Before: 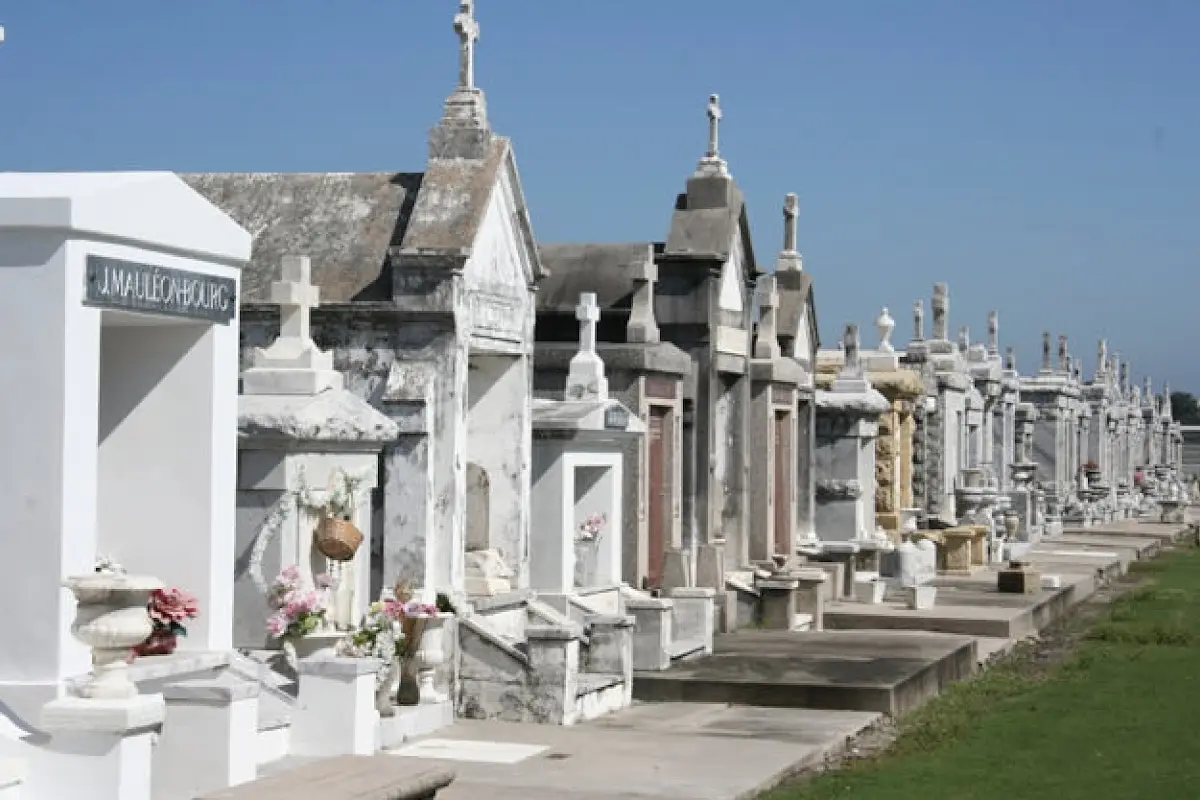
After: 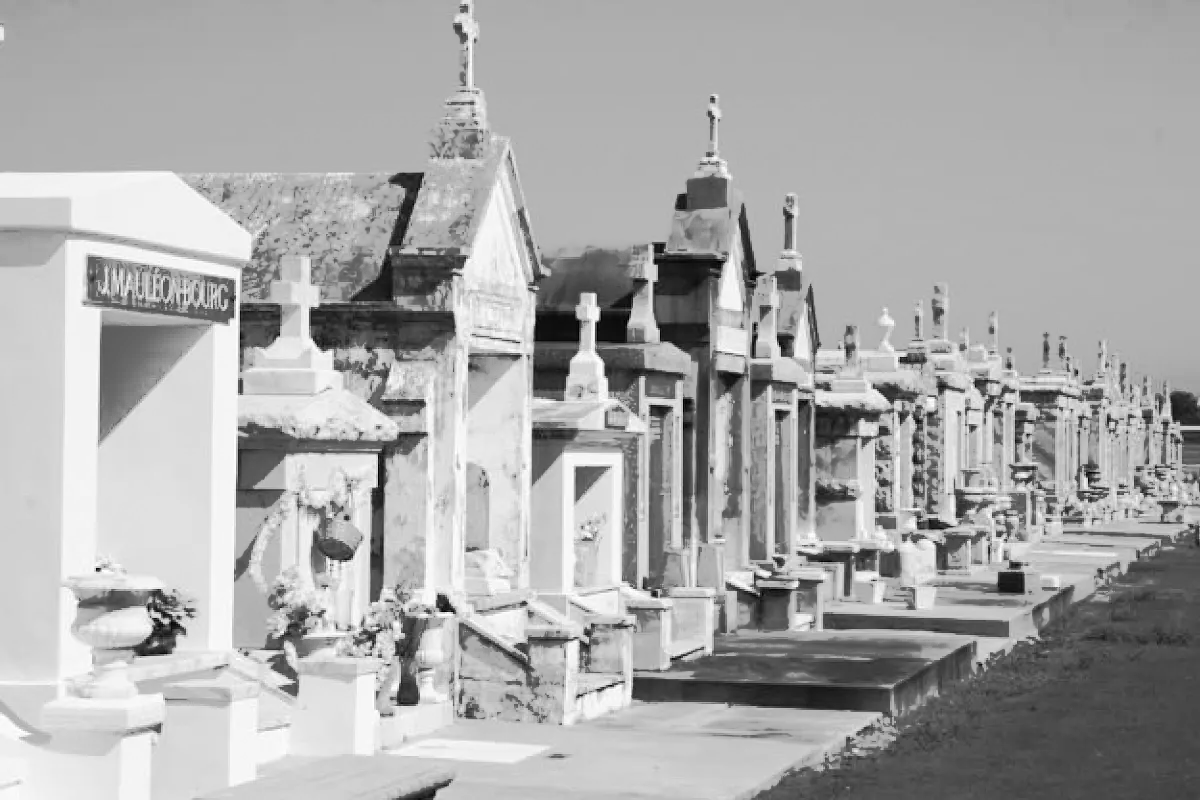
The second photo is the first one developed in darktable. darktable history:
monochrome: on, module defaults
tone curve: curves: ch0 [(0, 0) (0.003, 0.003) (0.011, 0.011) (0.025, 0.024) (0.044, 0.043) (0.069, 0.067) (0.1, 0.096) (0.136, 0.131) (0.177, 0.171) (0.224, 0.216) (0.277, 0.267) (0.335, 0.323) (0.399, 0.384) (0.468, 0.451) (0.543, 0.678) (0.623, 0.734) (0.709, 0.795) (0.801, 0.859) (0.898, 0.928) (1, 1)], preserve colors none
